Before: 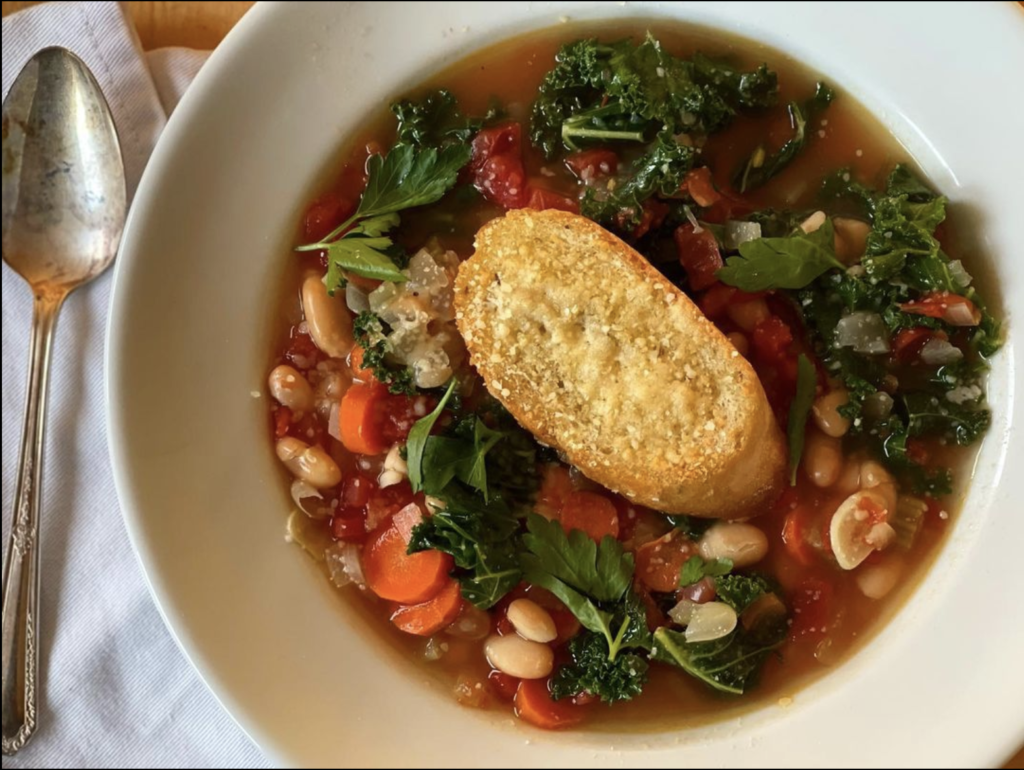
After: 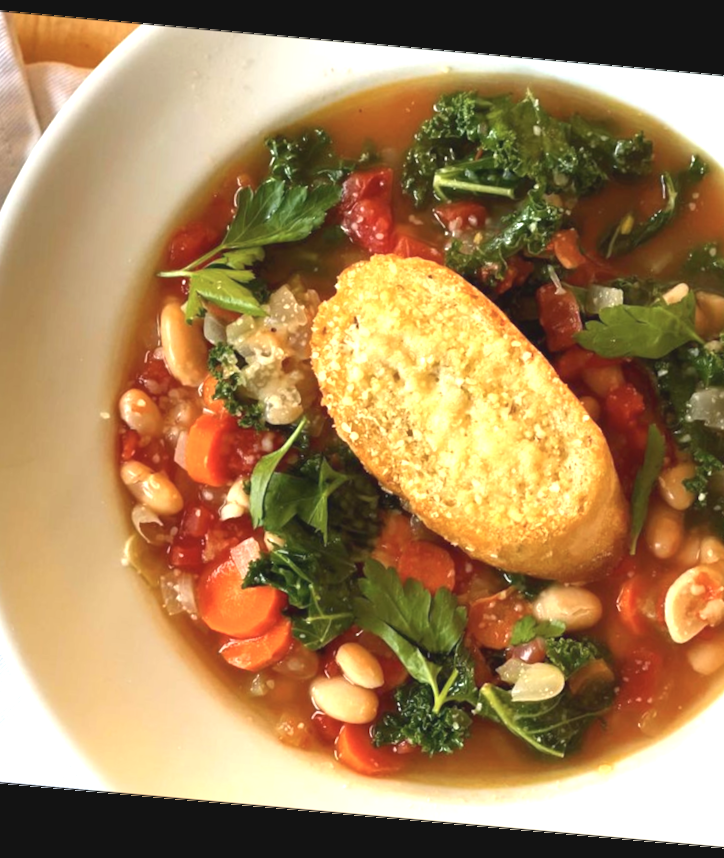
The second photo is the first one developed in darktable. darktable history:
crop: left 16.899%, right 16.556%
rotate and perspective: rotation 5.12°, automatic cropping off
exposure: black level correction 0, exposure 1.2 EV, compensate highlight preservation false
contrast brightness saturation: contrast -0.11
